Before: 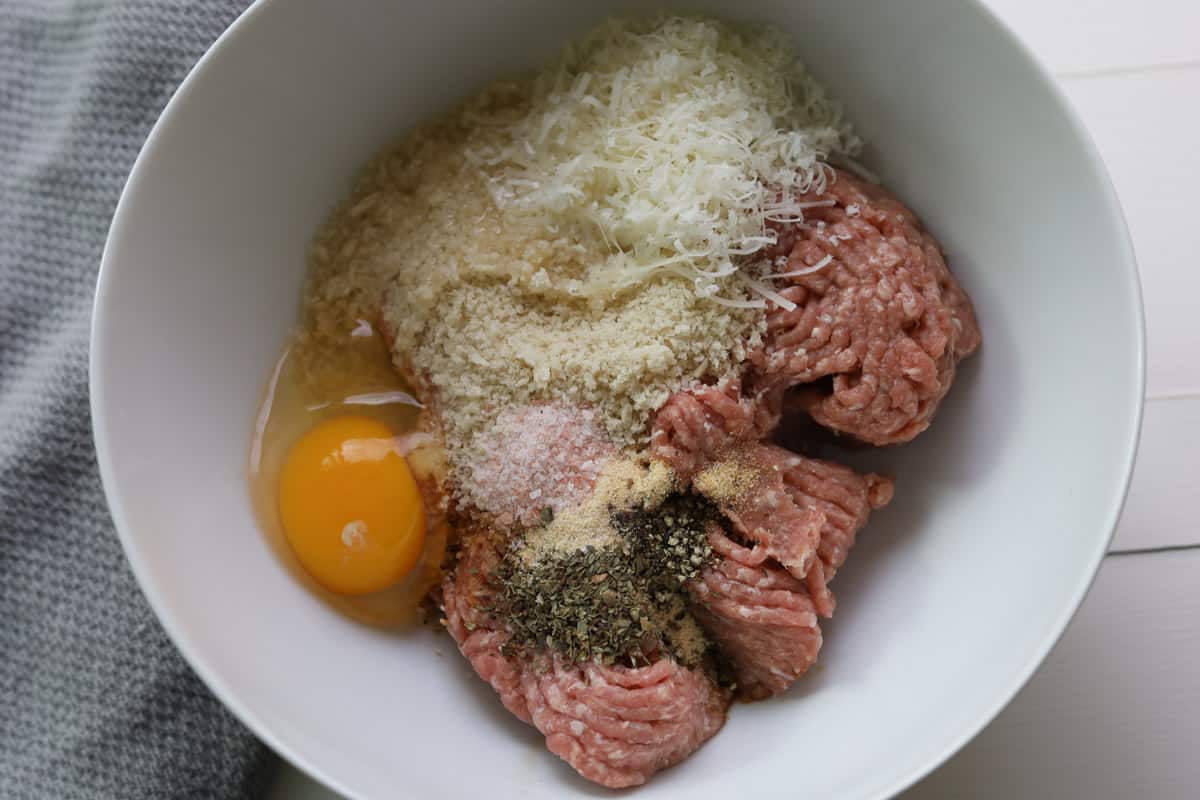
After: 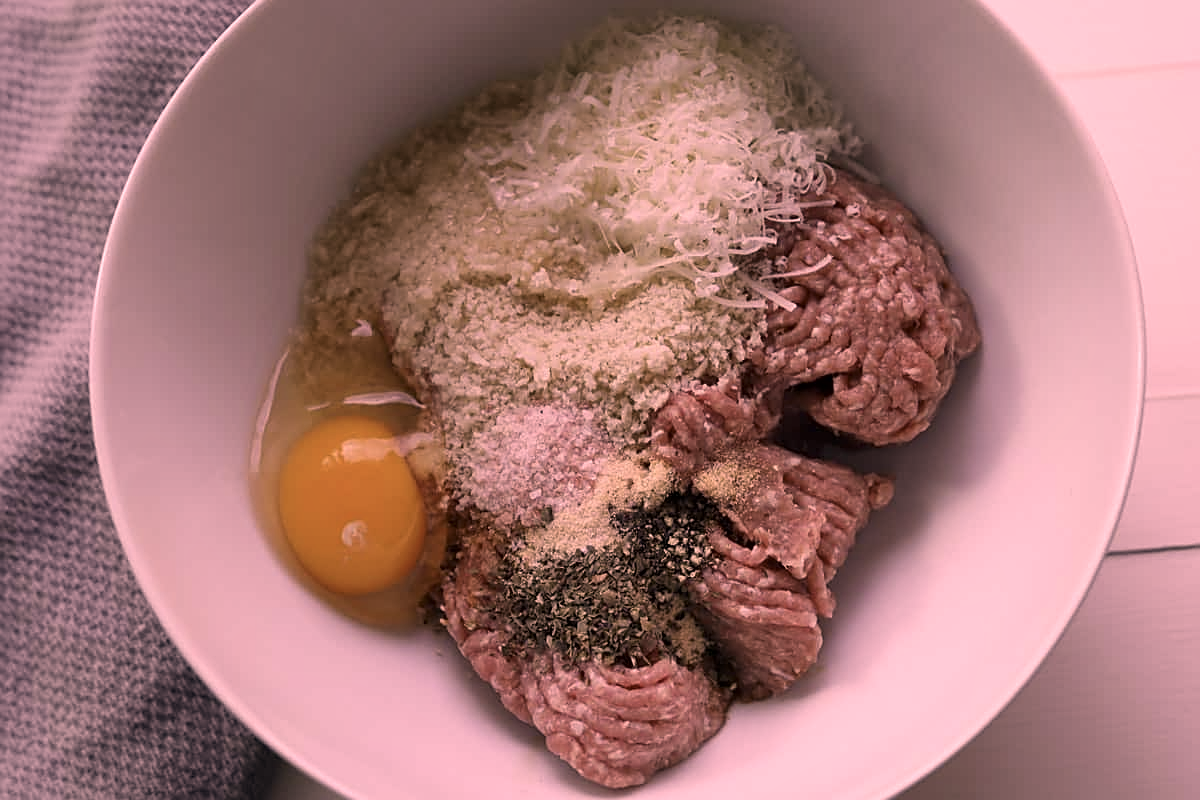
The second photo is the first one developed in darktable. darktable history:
color calibration: illuminant as shot in camera, x 0.379, y 0.397, temperature 4135.15 K
color correction: highlights a* 39.8, highlights b* 39.61, saturation 0.692
local contrast: mode bilateral grid, contrast 20, coarseness 49, detail 119%, midtone range 0.2
sharpen: on, module defaults
